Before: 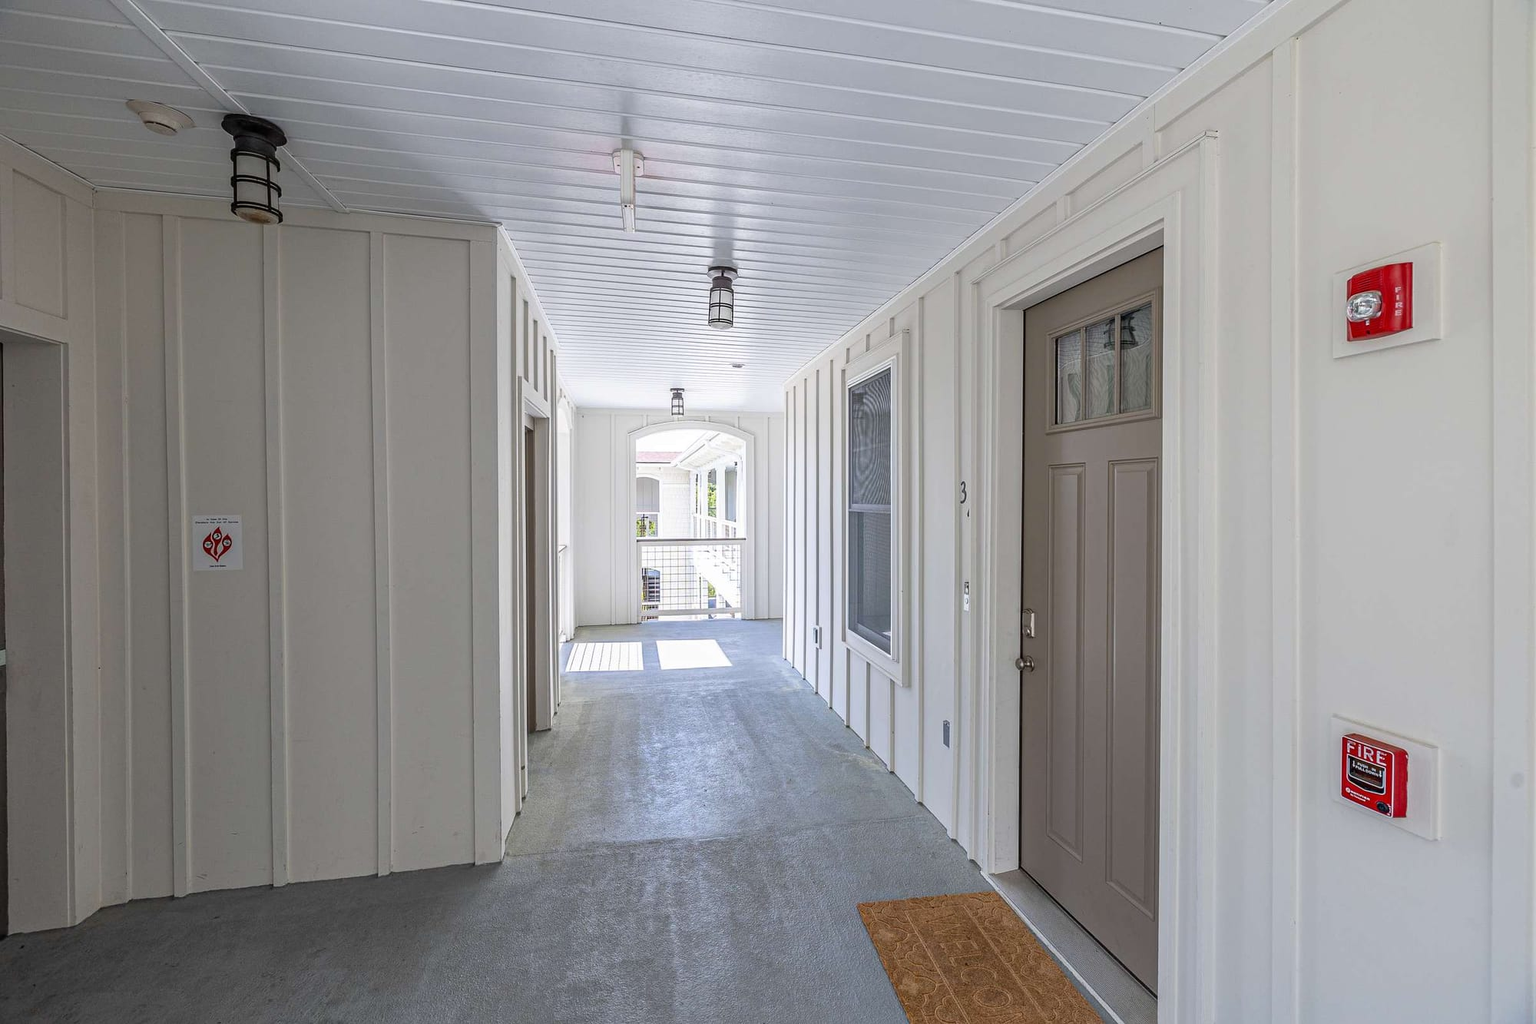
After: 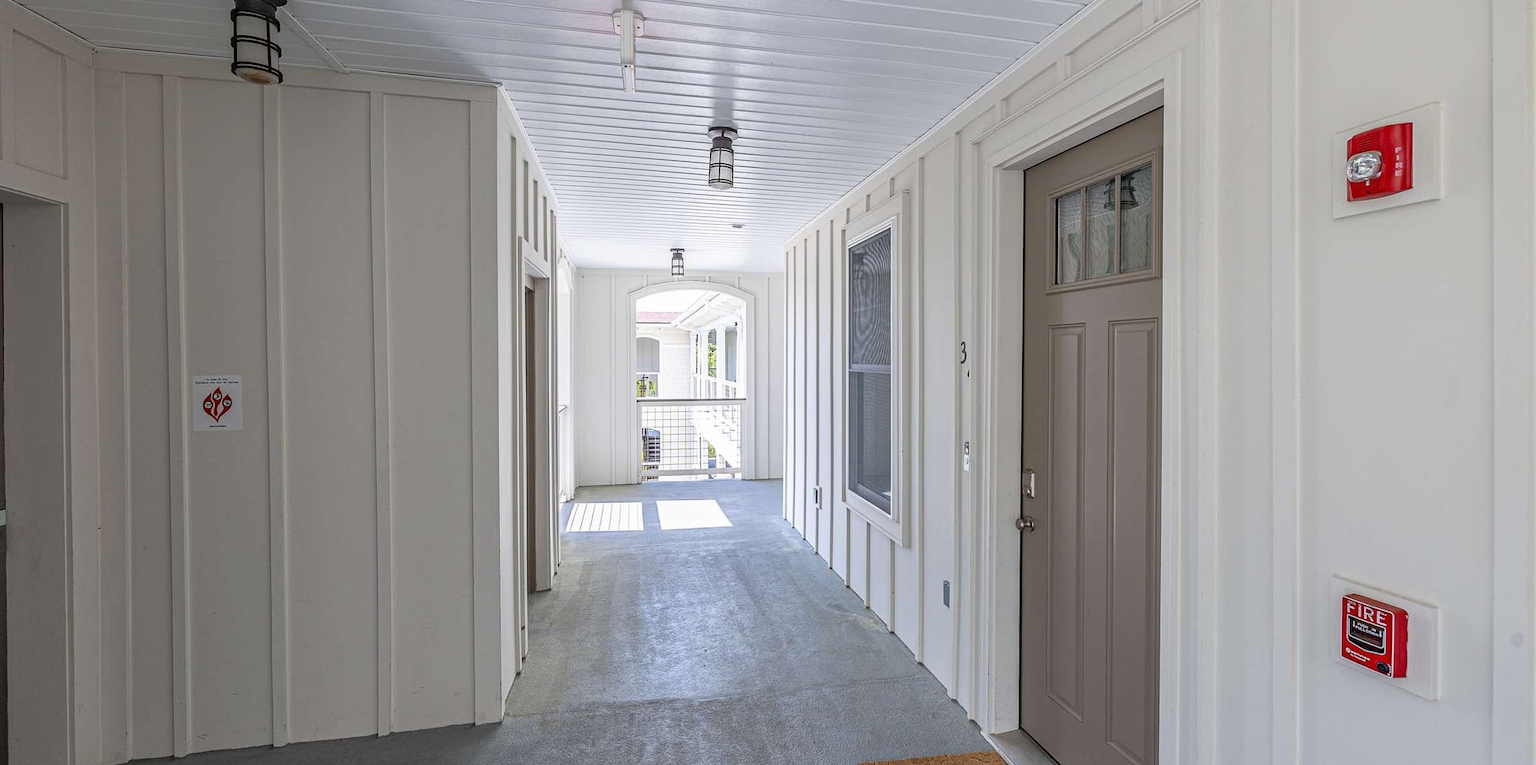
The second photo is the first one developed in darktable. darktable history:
crop: top 13.669%, bottom 11.472%
